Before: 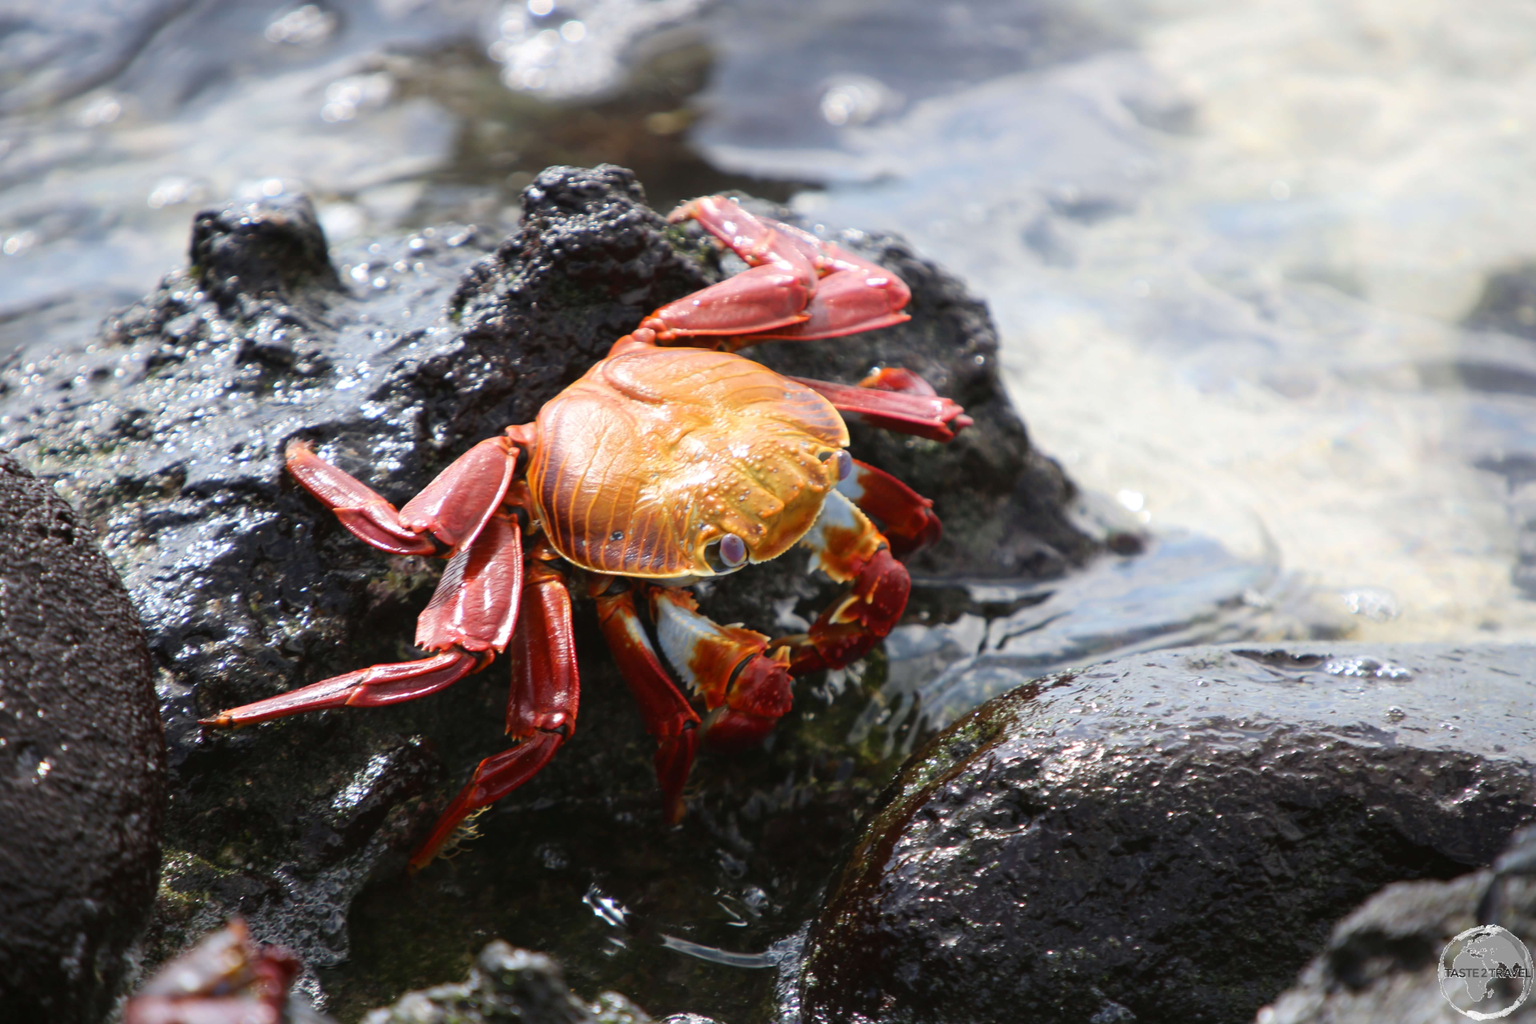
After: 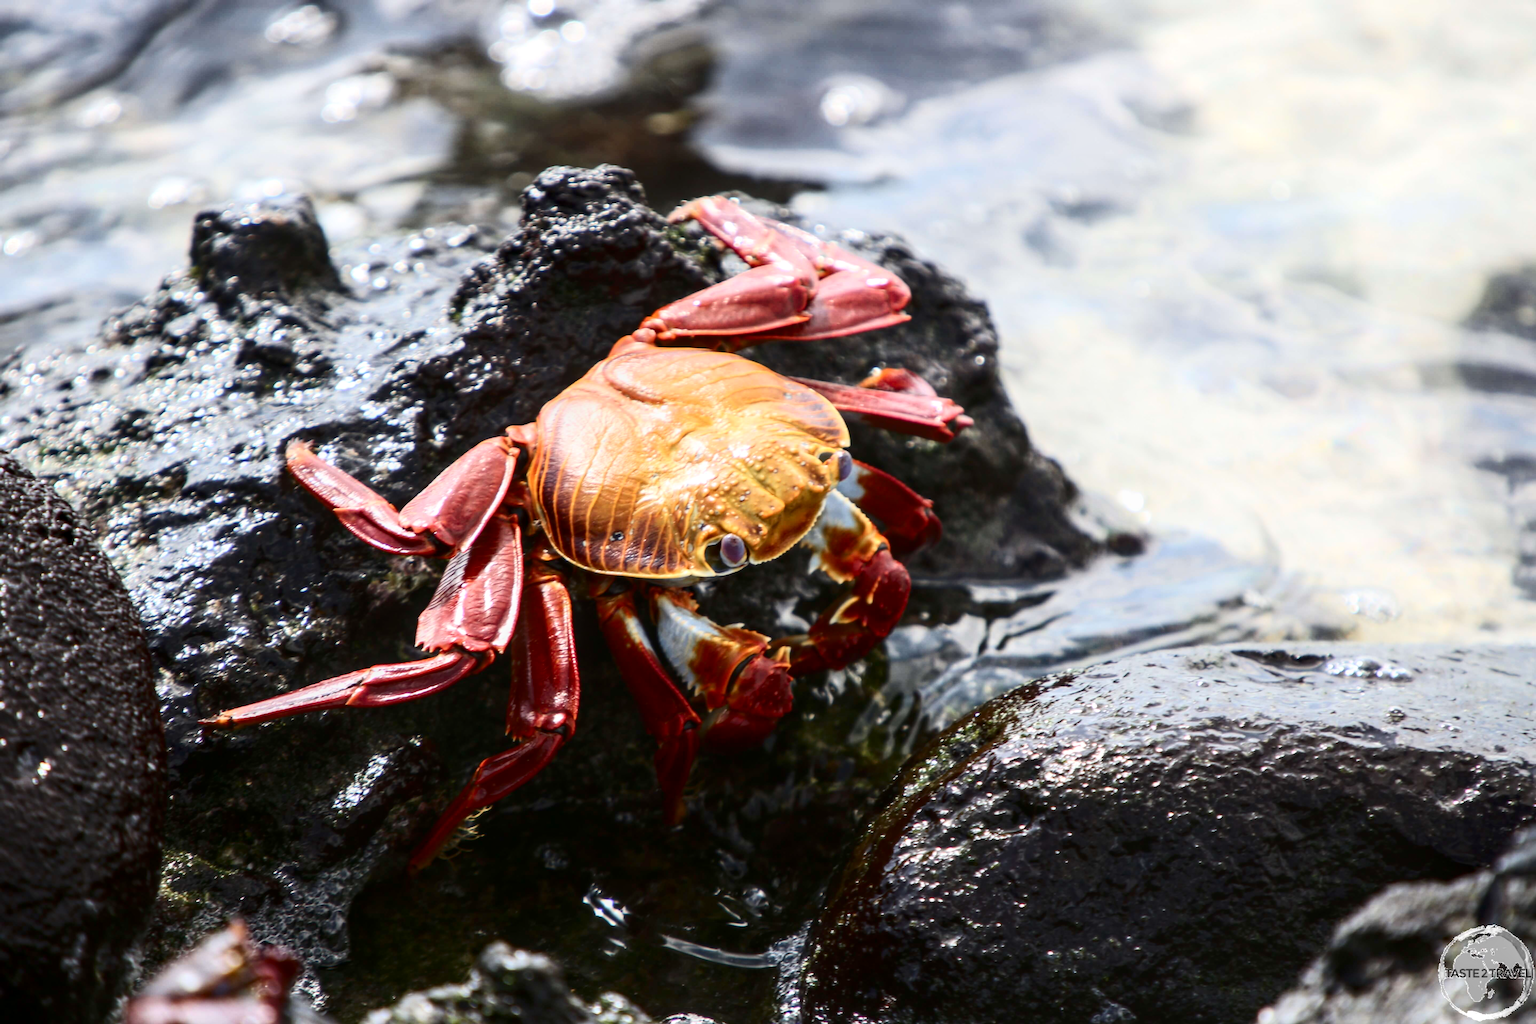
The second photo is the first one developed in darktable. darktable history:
local contrast: detail 130%
contrast brightness saturation: contrast 0.295
